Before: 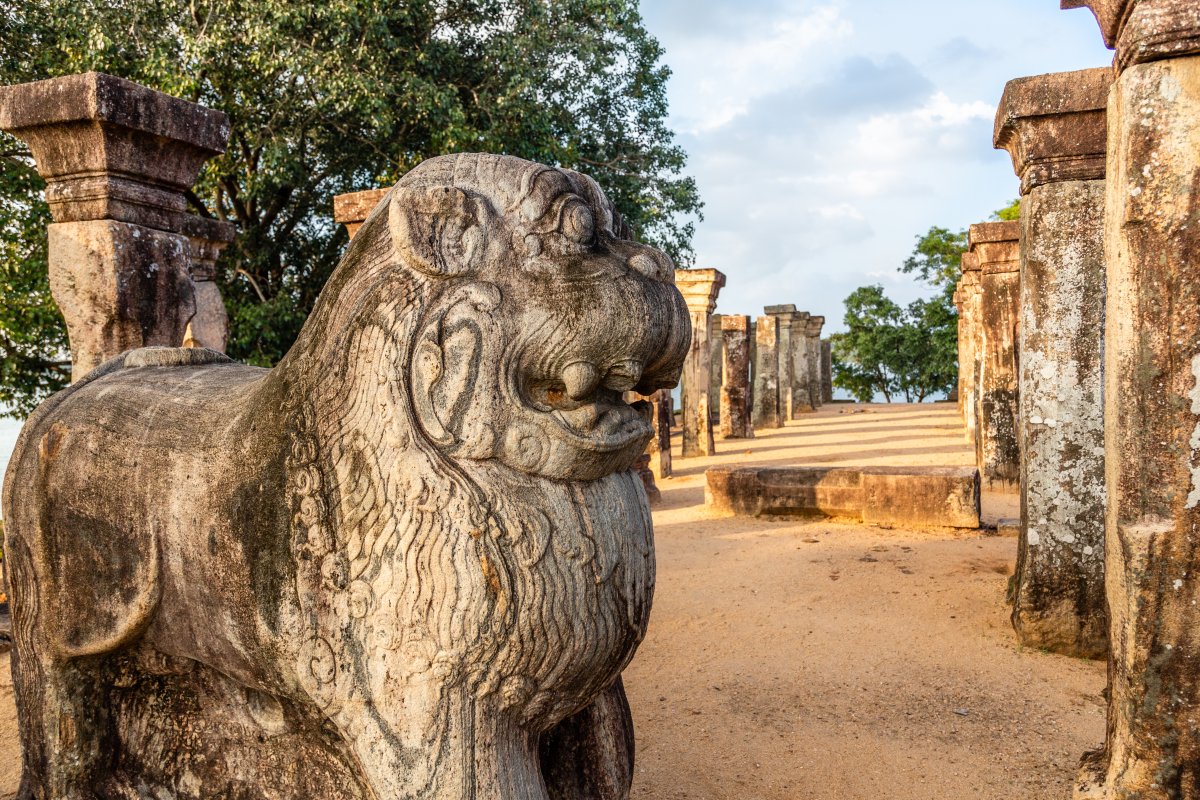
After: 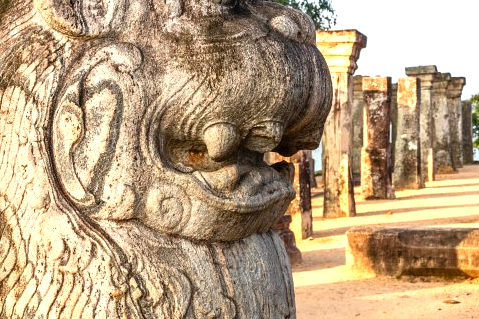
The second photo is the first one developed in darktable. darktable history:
exposure: exposure 0.669 EV, compensate highlight preservation false
shadows and highlights: shadows 32, highlights -32, soften with gaussian
crop: left 30%, top 30%, right 30%, bottom 30%
